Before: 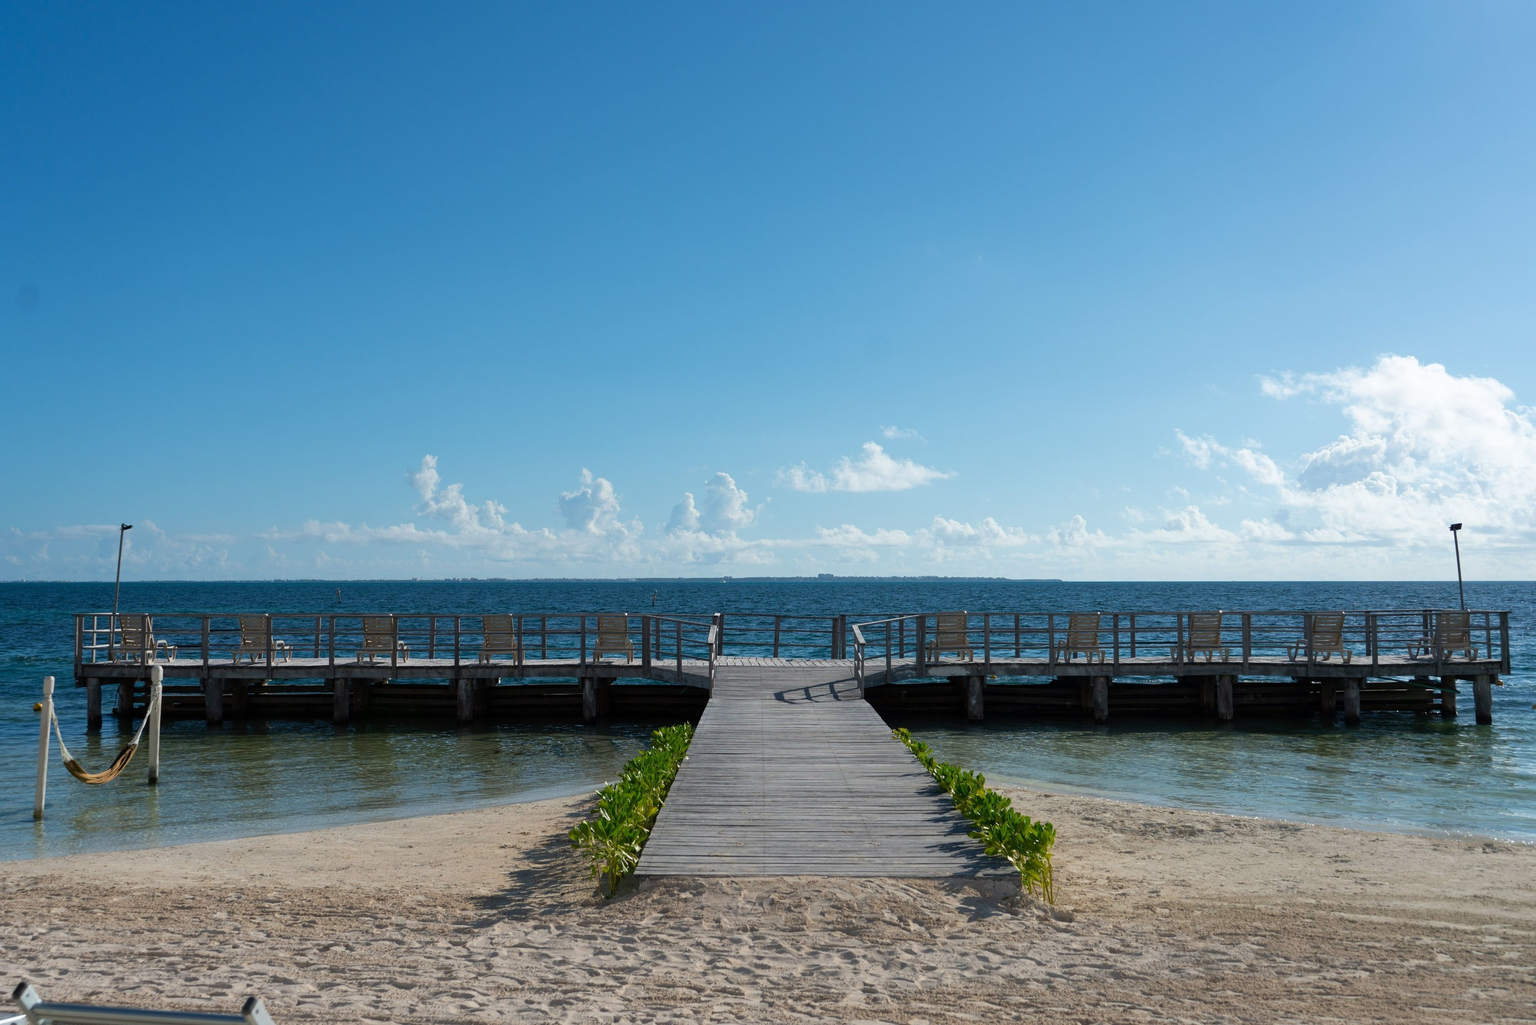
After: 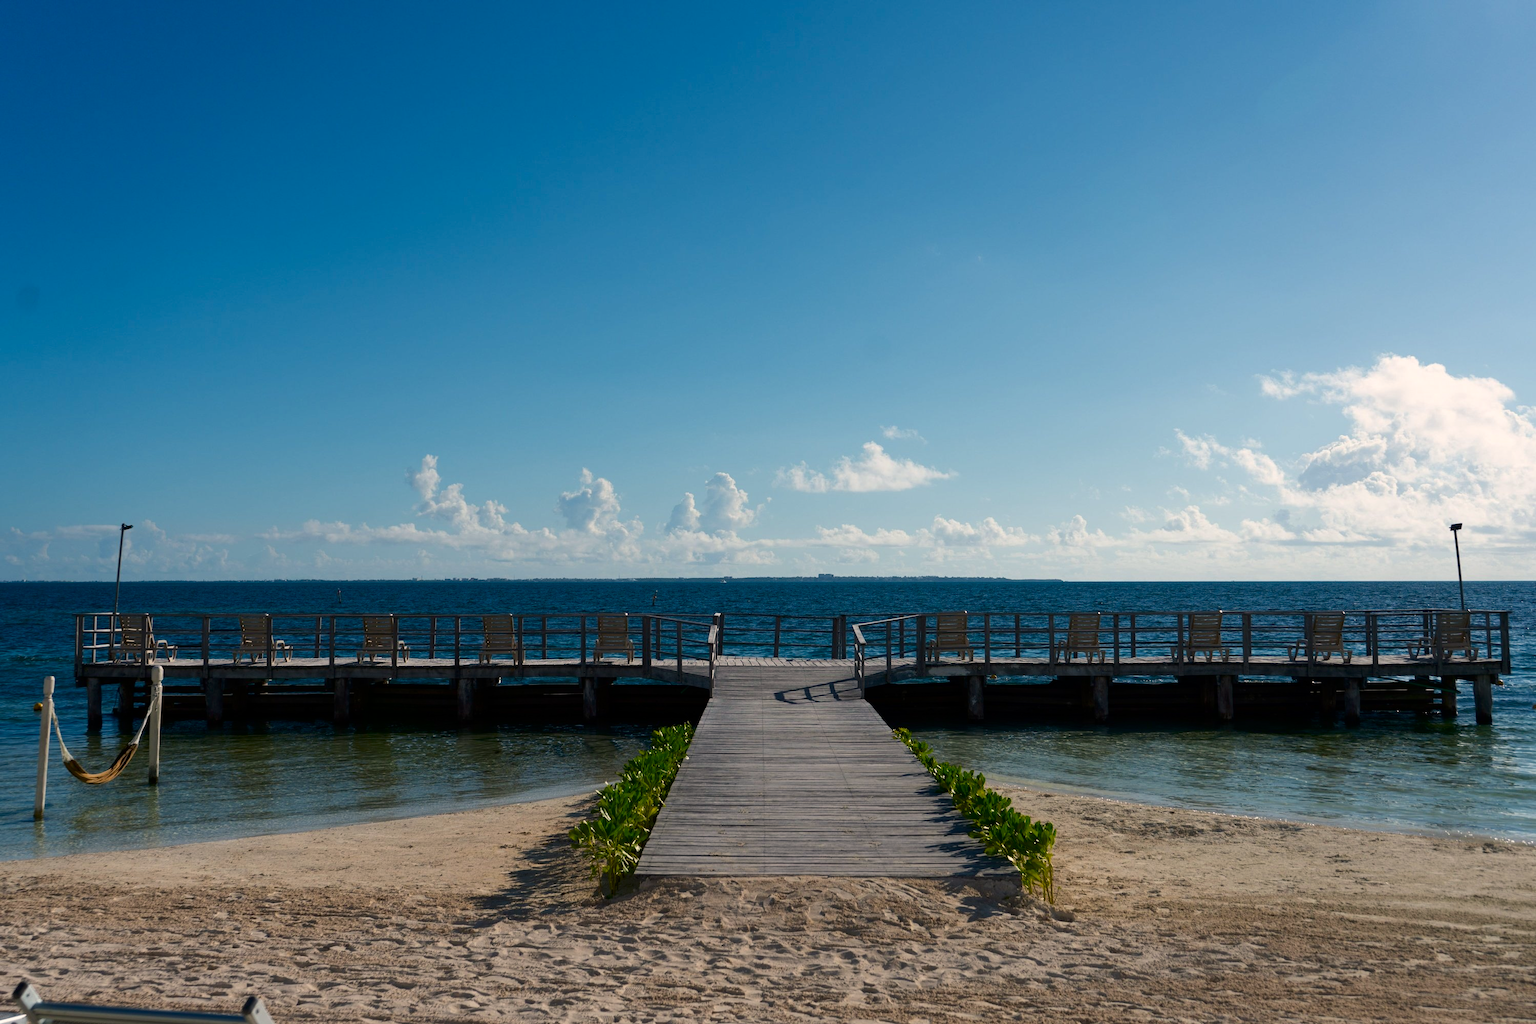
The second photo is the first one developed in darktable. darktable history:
color balance rgb: shadows lift › luminance -19.661%, highlights gain › chroma 2.871%, highlights gain › hue 61.05°, perceptual saturation grading › global saturation 1.244%, perceptual saturation grading › highlights -1.806%, perceptual saturation grading › mid-tones 3.364%, perceptual saturation grading › shadows 8.157%, global vibrance 9.299%
contrast brightness saturation: contrast 0.066, brightness -0.134, saturation 0.058
